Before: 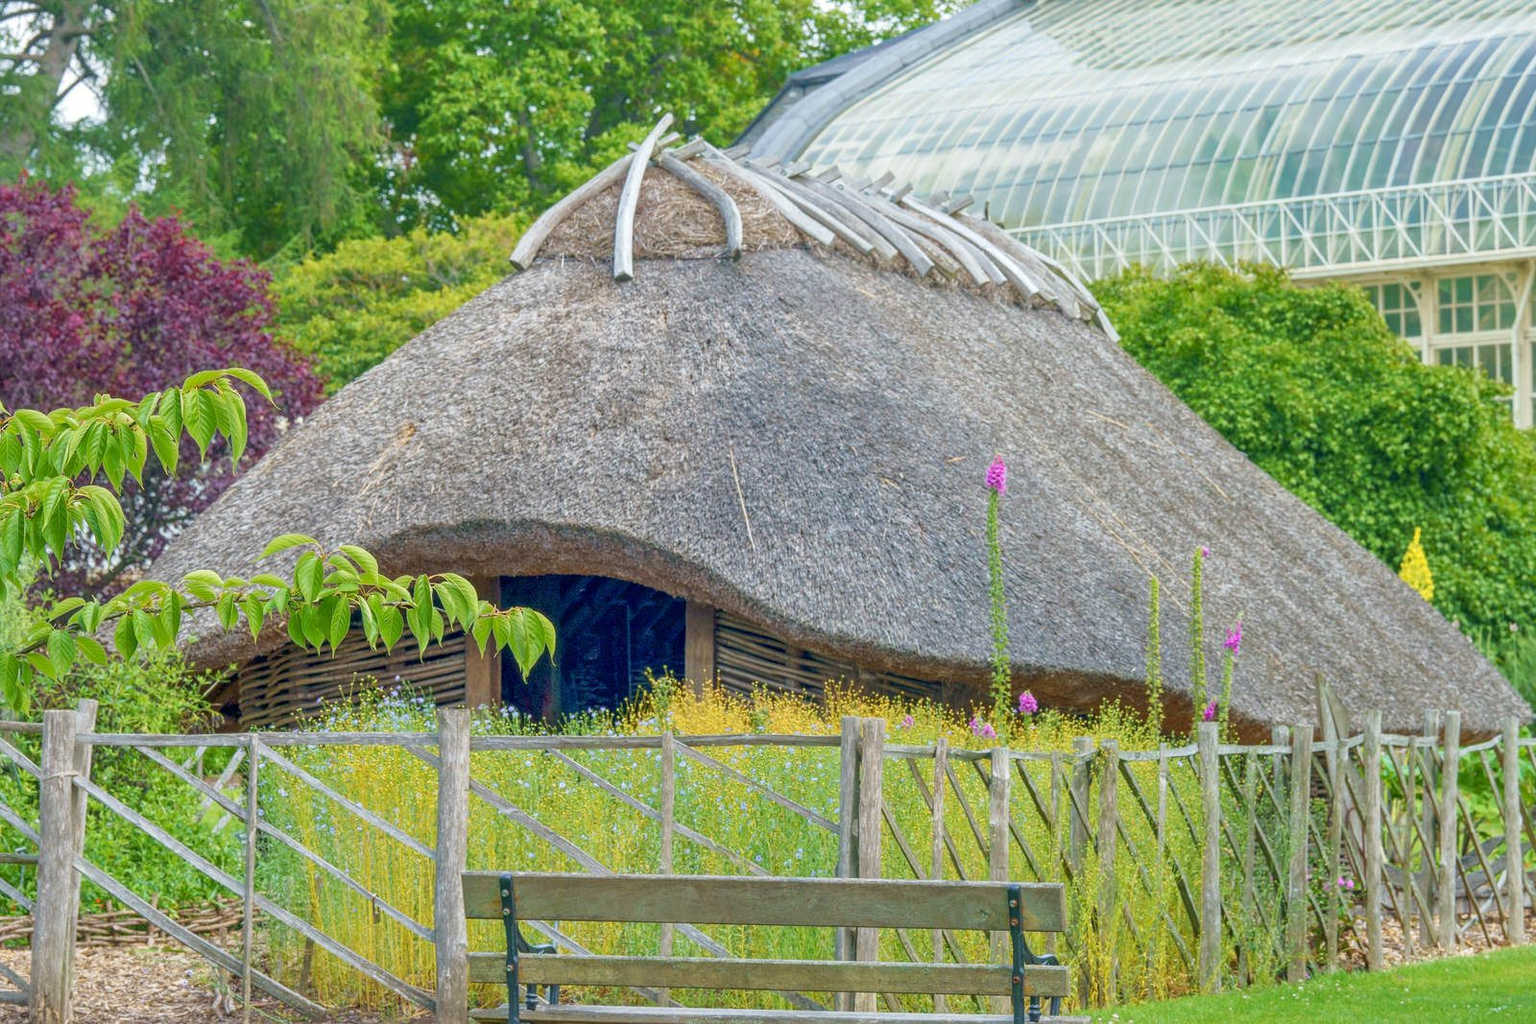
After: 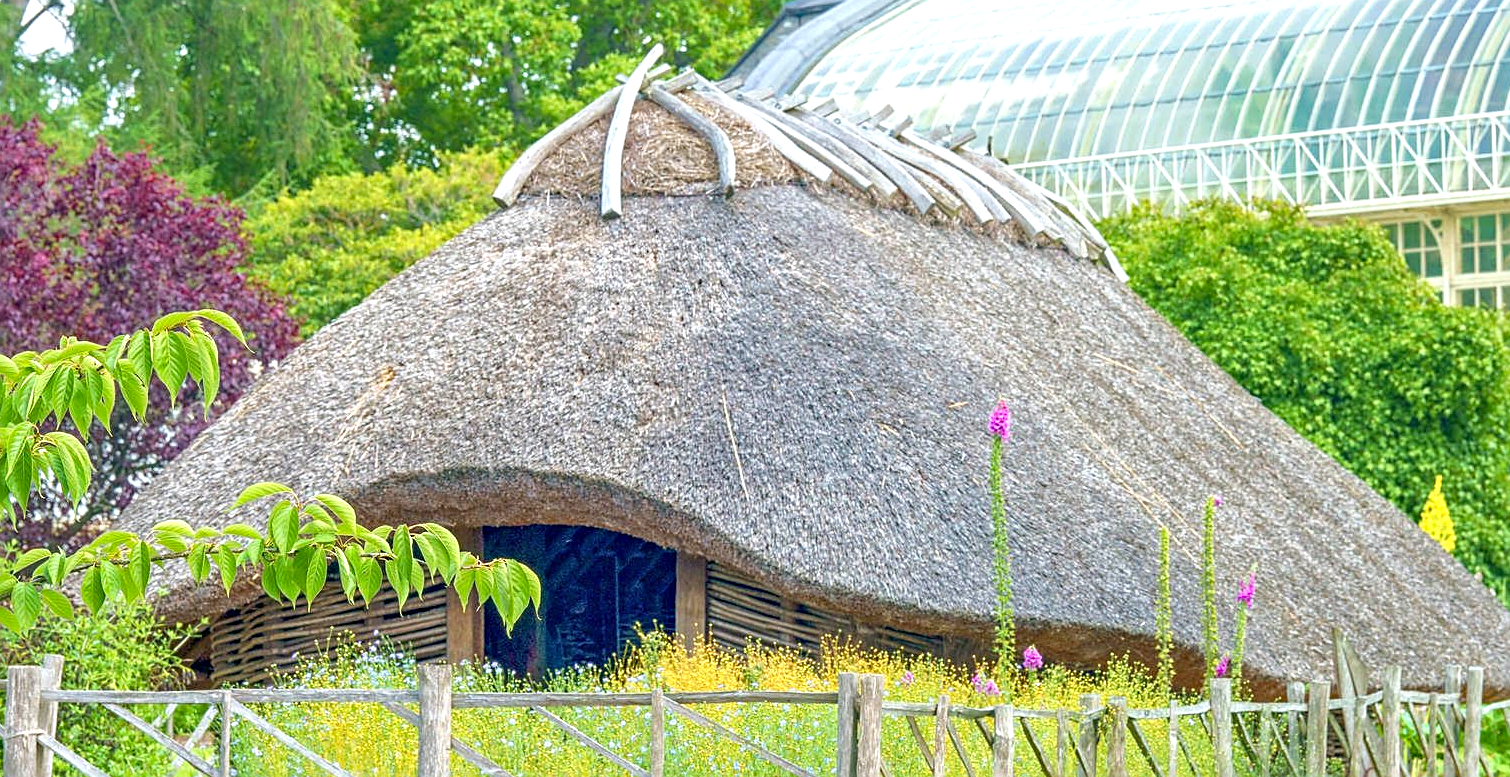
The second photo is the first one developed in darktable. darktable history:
sharpen: on, module defaults
crop: left 2.421%, top 6.974%, right 3.184%, bottom 20.193%
haze removal: adaptive false
exposure: exposure 0.61 EV, compensate highlight preservation false
